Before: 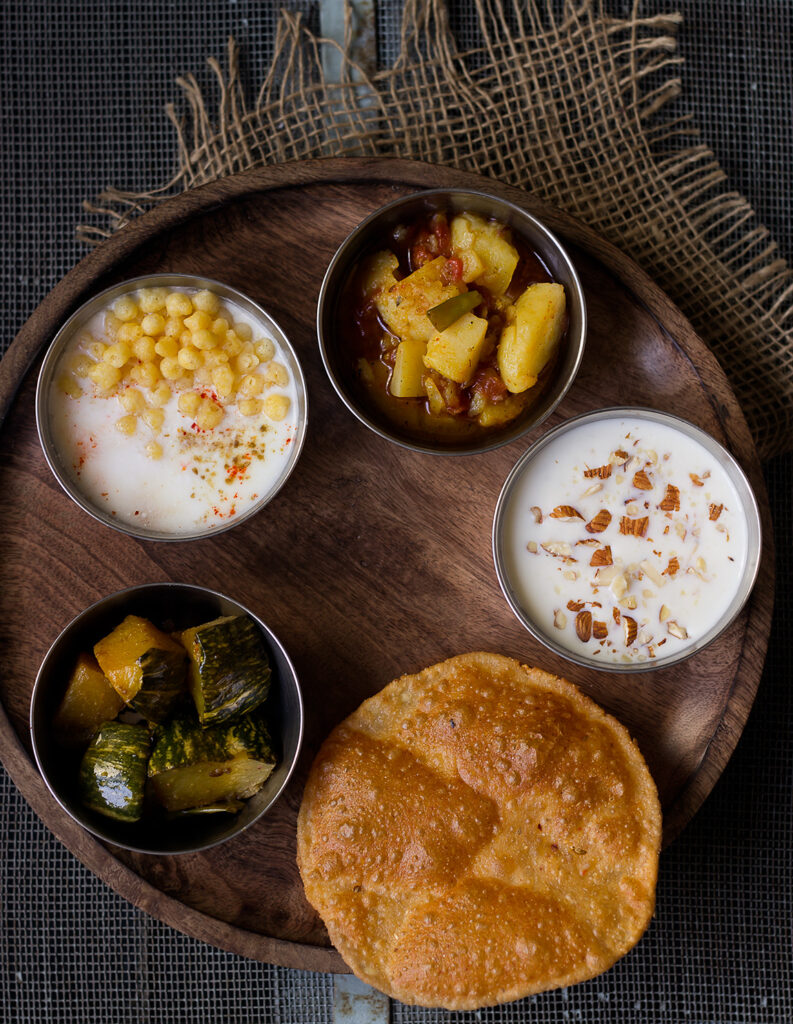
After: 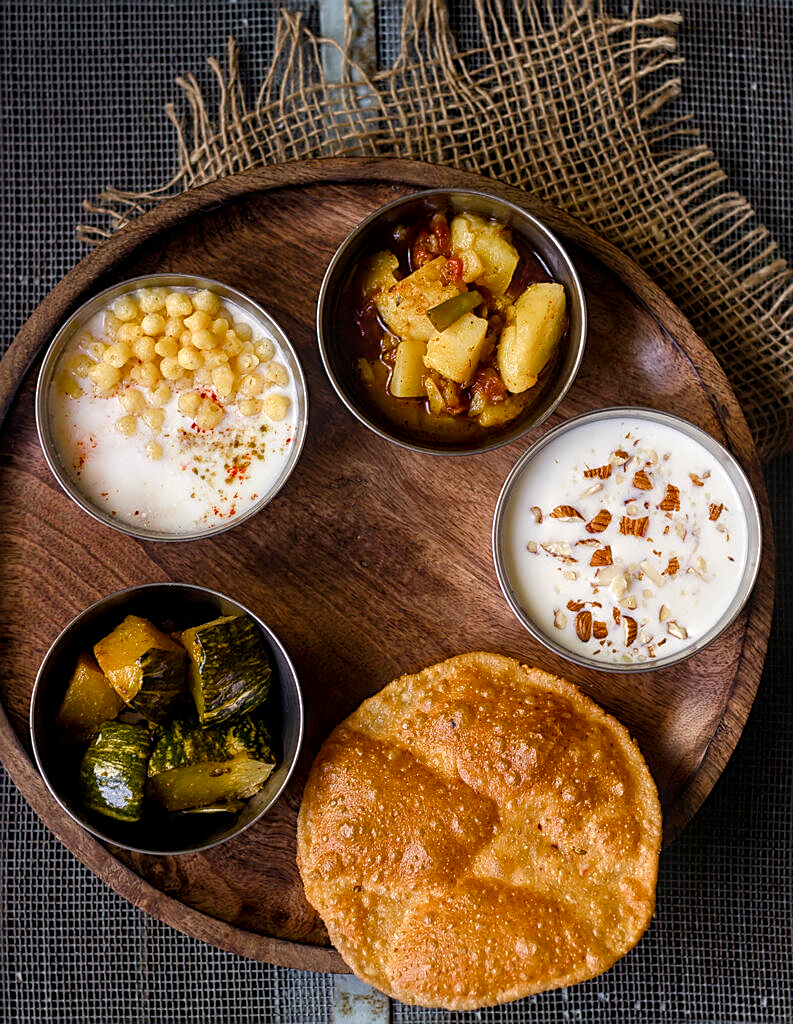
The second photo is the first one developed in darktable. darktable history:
color balance rgb: perceptual saturation grading › global saturation 20%, perceptual saturation grading › highlights -50%, perceptual saturation grading › shadows 30%, perceptual brilliance grading › global brilliance 10%, perceptual brilliance grading › shadows 15%
local contrast: on, module defaults
sharpen: on, module defaults
white balance: red 1.009, blue 0.985
